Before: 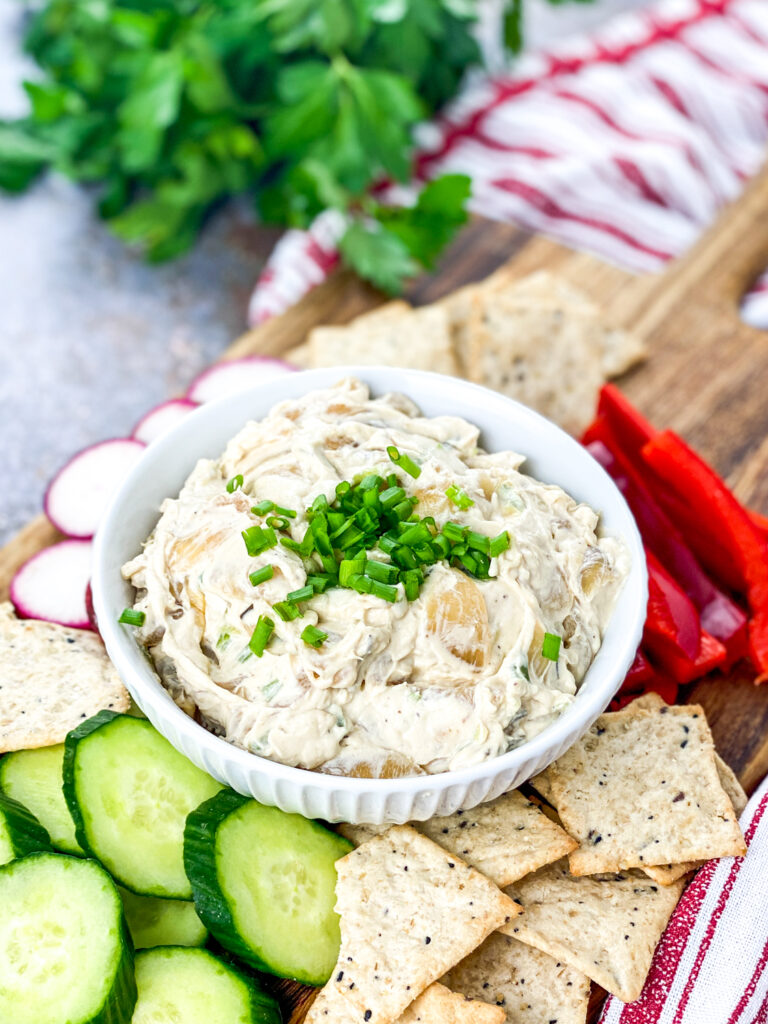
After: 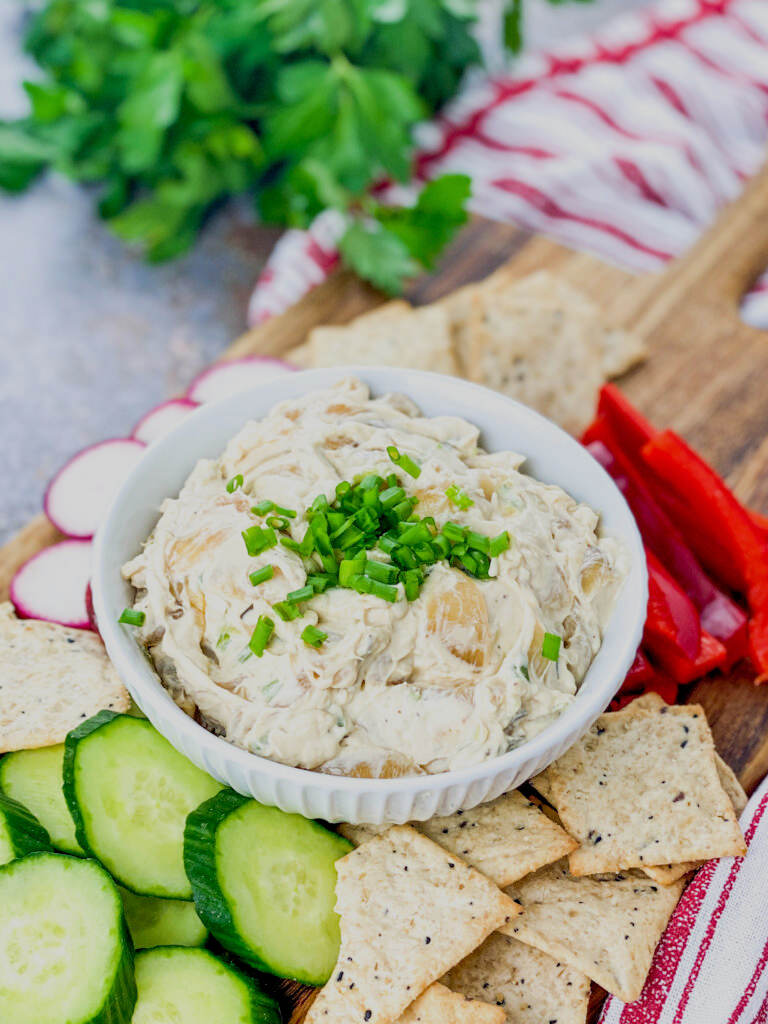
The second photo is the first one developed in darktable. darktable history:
filmic rgb: middle gray luminance 18.42%, black relative exposure -10.5 EV, white relative exposure 3.4 EV, threshold 6 EV, target black luminance 0%, hardness 6.03, latitude 99%, contrast 0.847, shadows ↔ highlights balance 0.505%, add noise in highlights 0, preserve chrominance max RGB, color science v3 (2019), use custom middle-gray values true, iterations of high-quality reconstruction 0, contrast in highlights soft, enable highlight reconstruction true
